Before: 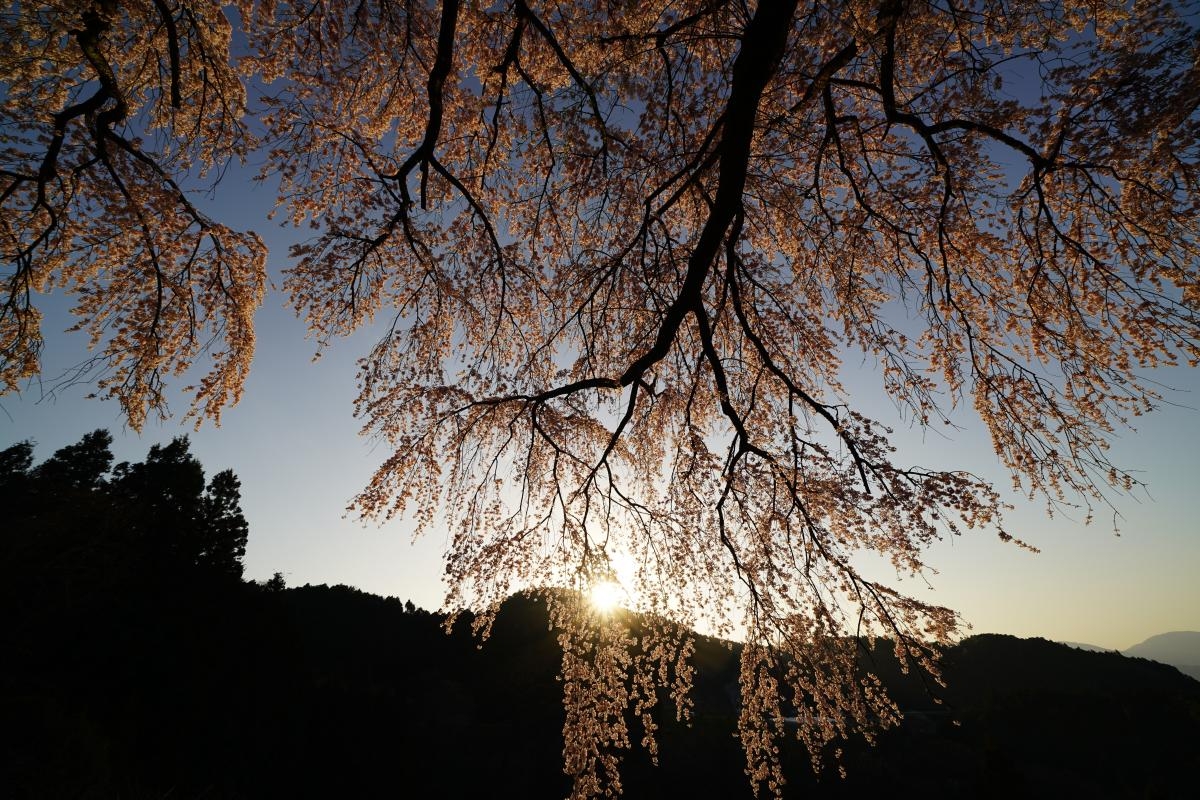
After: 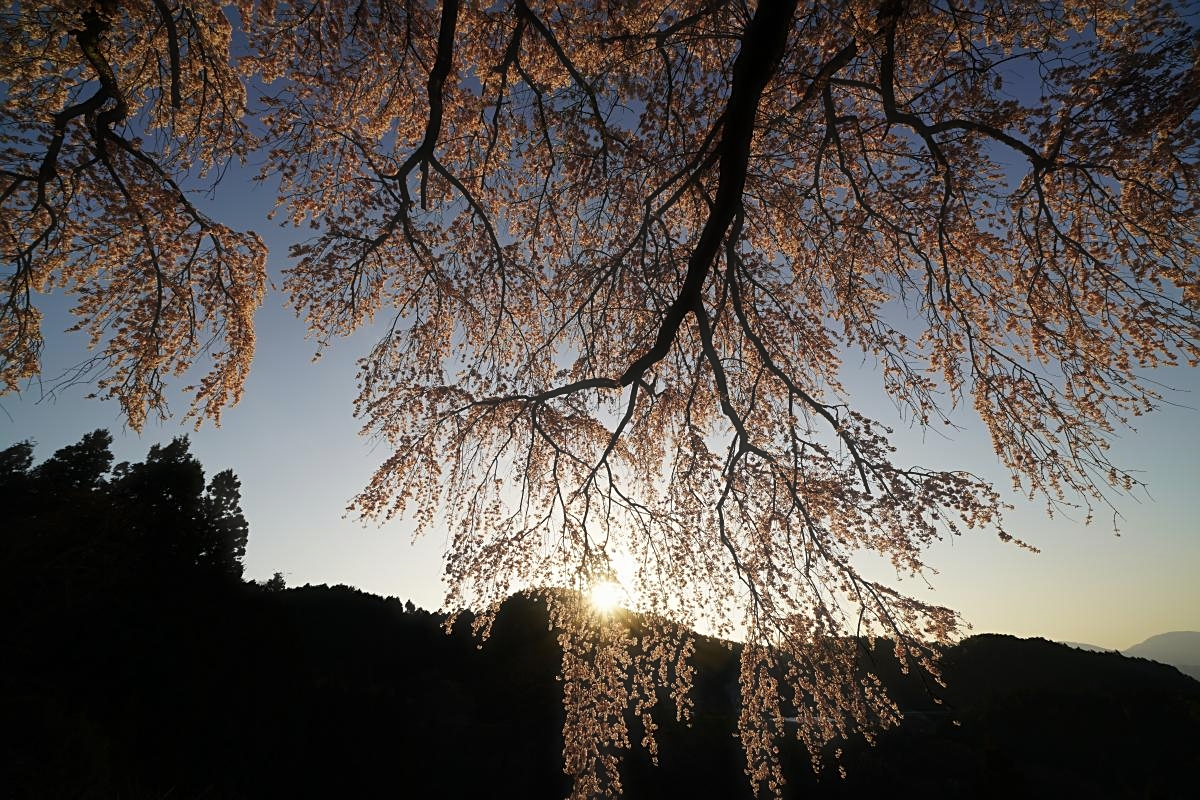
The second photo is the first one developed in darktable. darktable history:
haze removal: strength -0.055, compatibility mode true, adaptive false
sharpen: radius 2.484, amount 0.318
